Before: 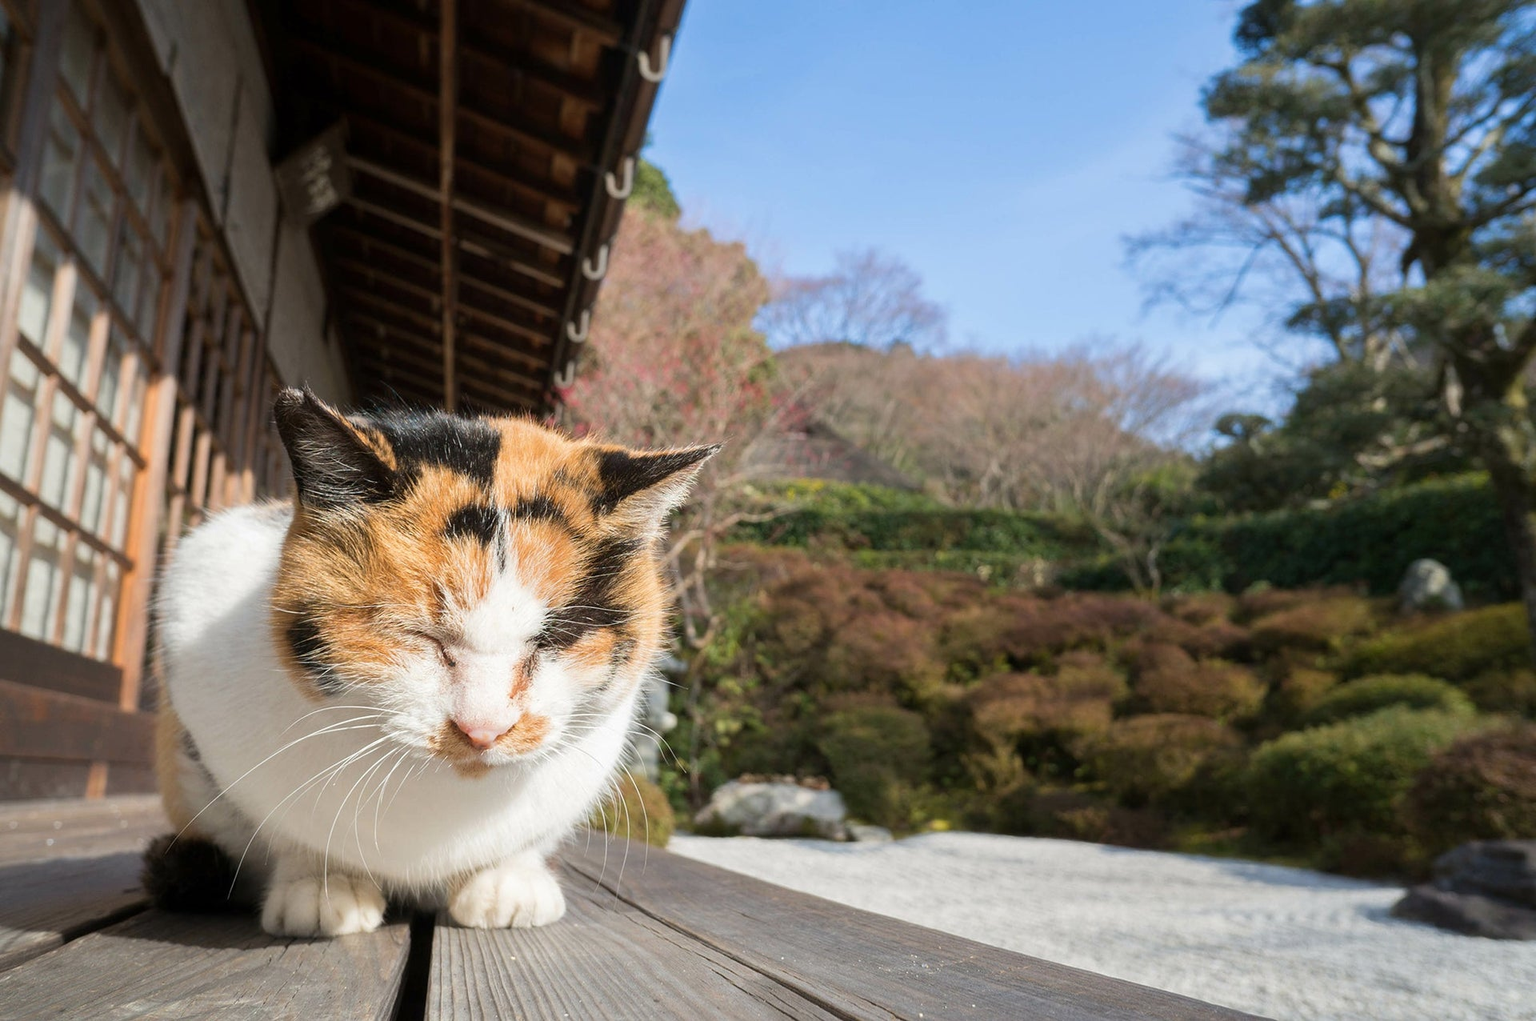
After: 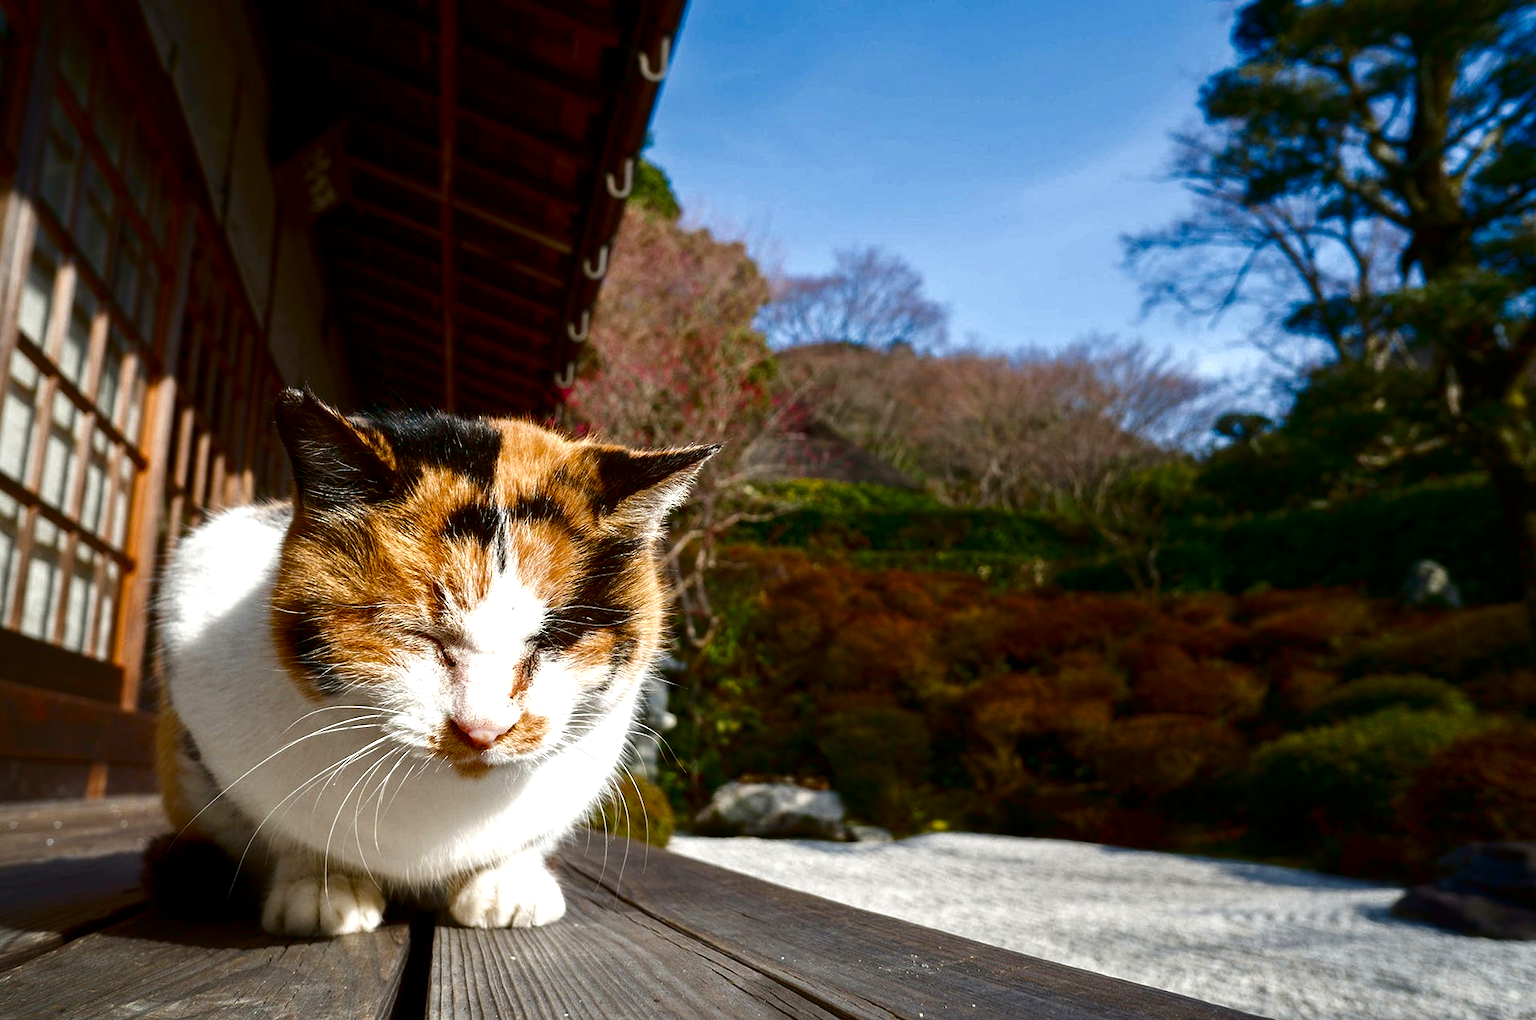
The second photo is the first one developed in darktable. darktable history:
contrast brightness saturation: brightness -0.54
color balance rgb: perceptual saturation grading › global saturation 34.794%, perceptual saturation grading › highlights -24.716%, perceptual saturation grading › shadows 50.06%, perceptual brilliance grading › highlights 10.255%, perceptual brilliance grading › mid-tones 4.929%
